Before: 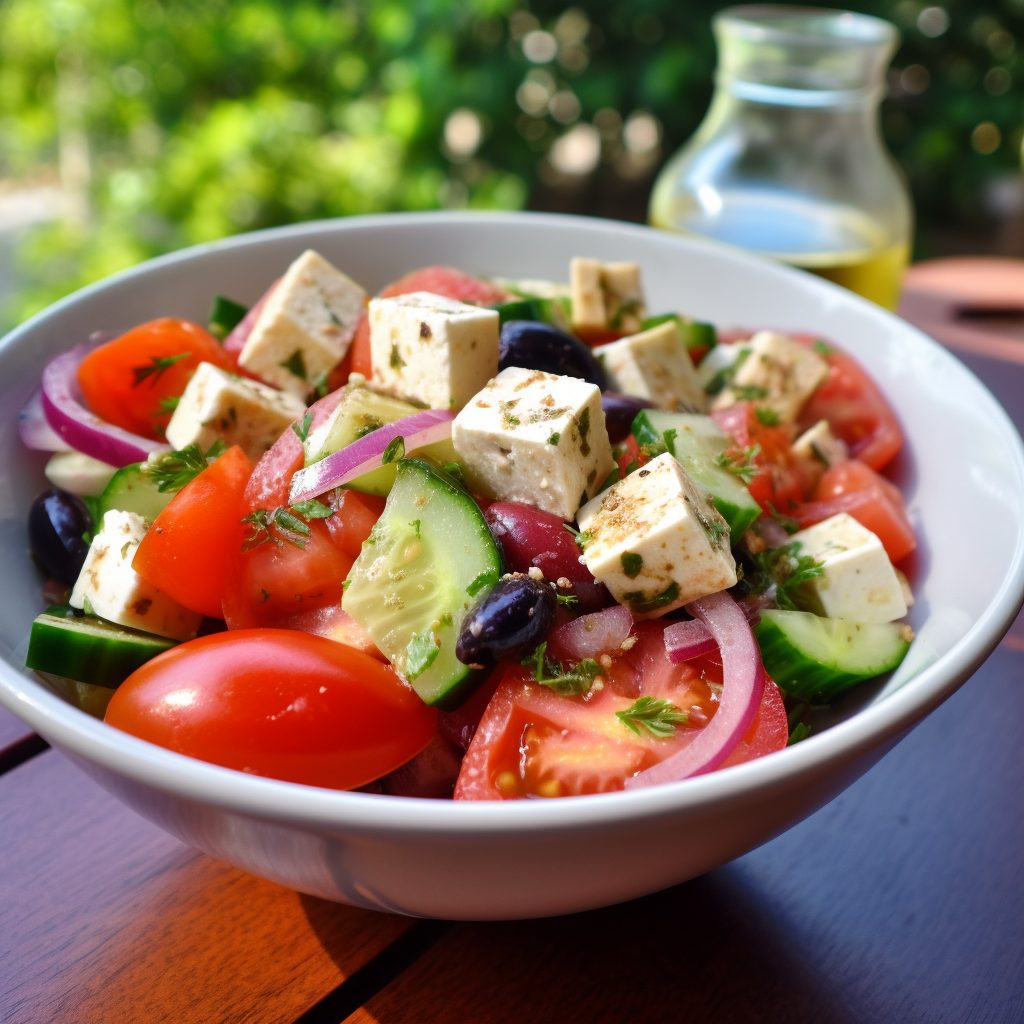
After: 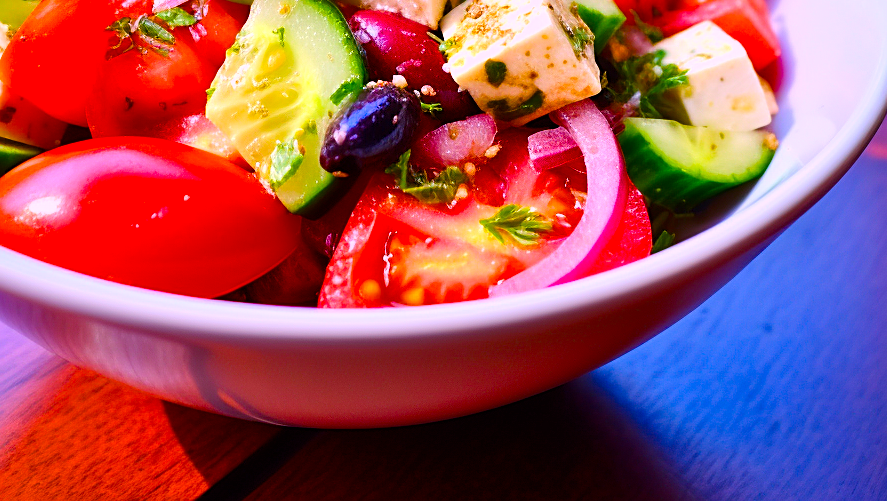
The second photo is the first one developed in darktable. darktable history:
tone curve: curves: ch0 [(0, 0) (0.541, 0.628) (0.906, 0.997)]
sharpen: on, module defaults
crop and rotate: left 13.306%, top 48.129%, bottom 2.928%
tone equalizer: -8 EV -0.002 EV, -7 EV 0.005 EV, -6 EV -0.009 EV, -5 EV 0.011 EV, -4 EV -0.012 EV, -3 EV 0.007 EV, -2 EV -0.062 EV, -1 EV -0.293 EV, +0 EV -0.582 EV, smoothing diameter 2%, edges refinement/feathering 20, mask exposure compensation -1.57 EV, filter diffusion 5
contrast brightness saturation: contrast 0.08, saturation 0.2
white balance: red 1.066, blue 1.119
color balance rgb: perceptual saturation grading › global saturation 20%, perceptual saturation grading › highlights -25%, perceptual saturation grading › shadows 25%, global vibrance 50%
